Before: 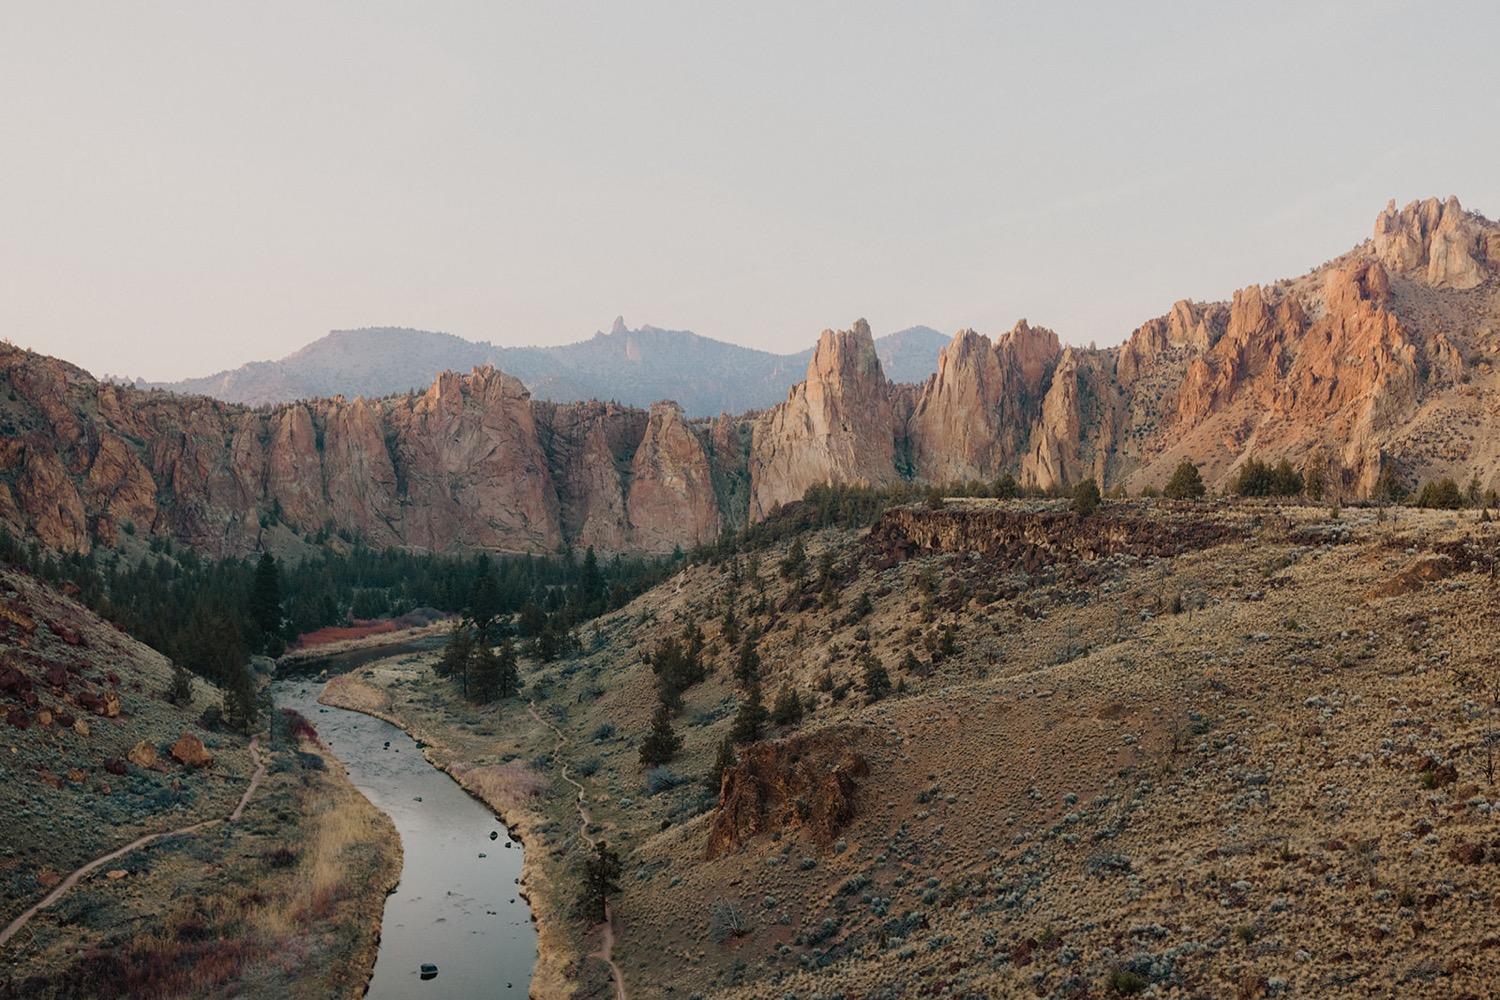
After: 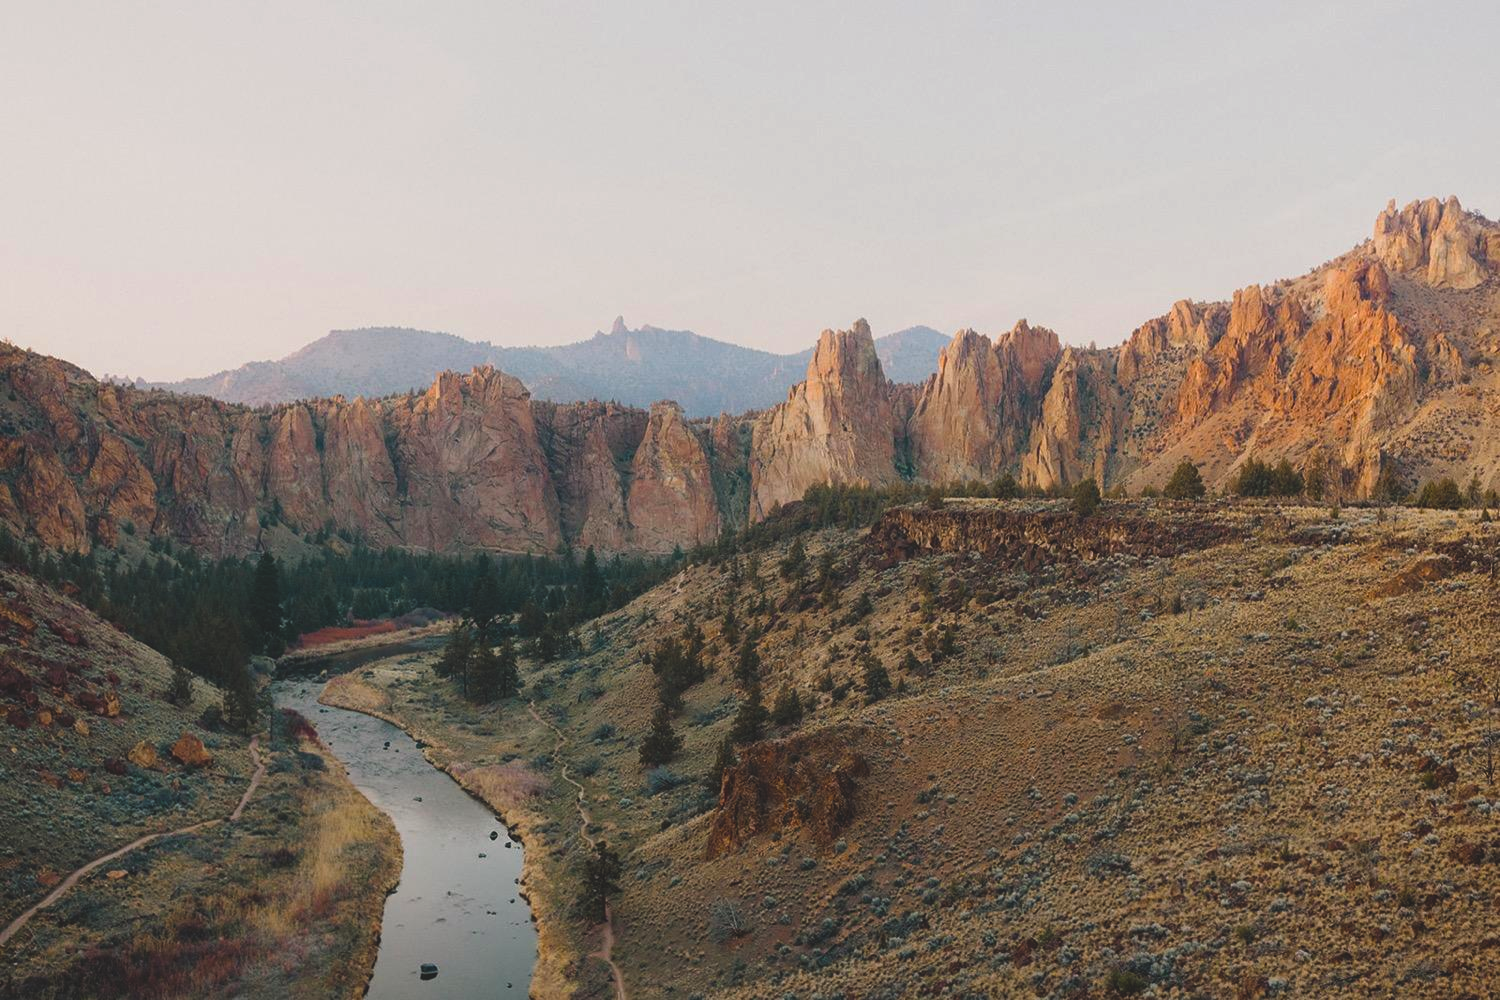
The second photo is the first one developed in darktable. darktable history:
color balance rgb: highlights gain › chroma 0.188%, highlights gain › hue 332.89°, linear chroma grading › global chroma 14.594%, perceptual saturation grading › global saturation 30.426%, perceptual brilliance grading › global brilliance 18.054%, global vibrance -24.312%
exposure: black level correction -0.015, exposure -0.539 EV, compensate highlight preservation false
